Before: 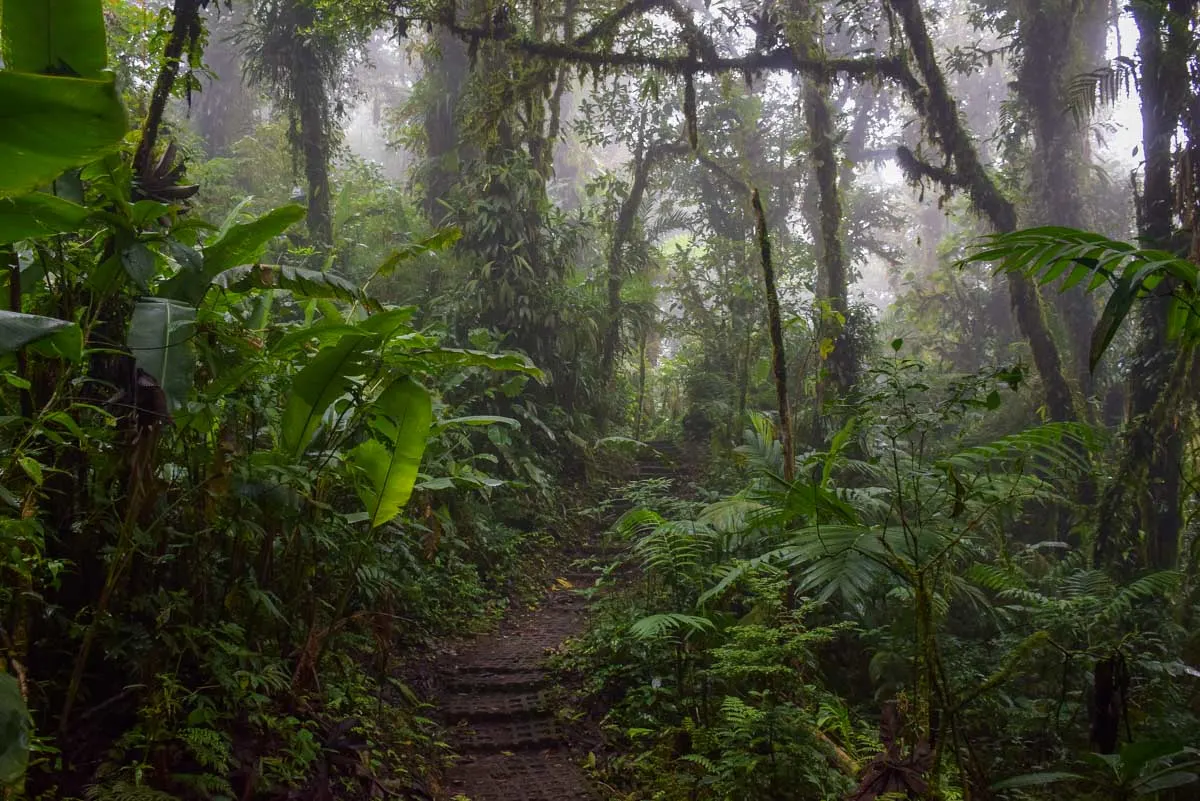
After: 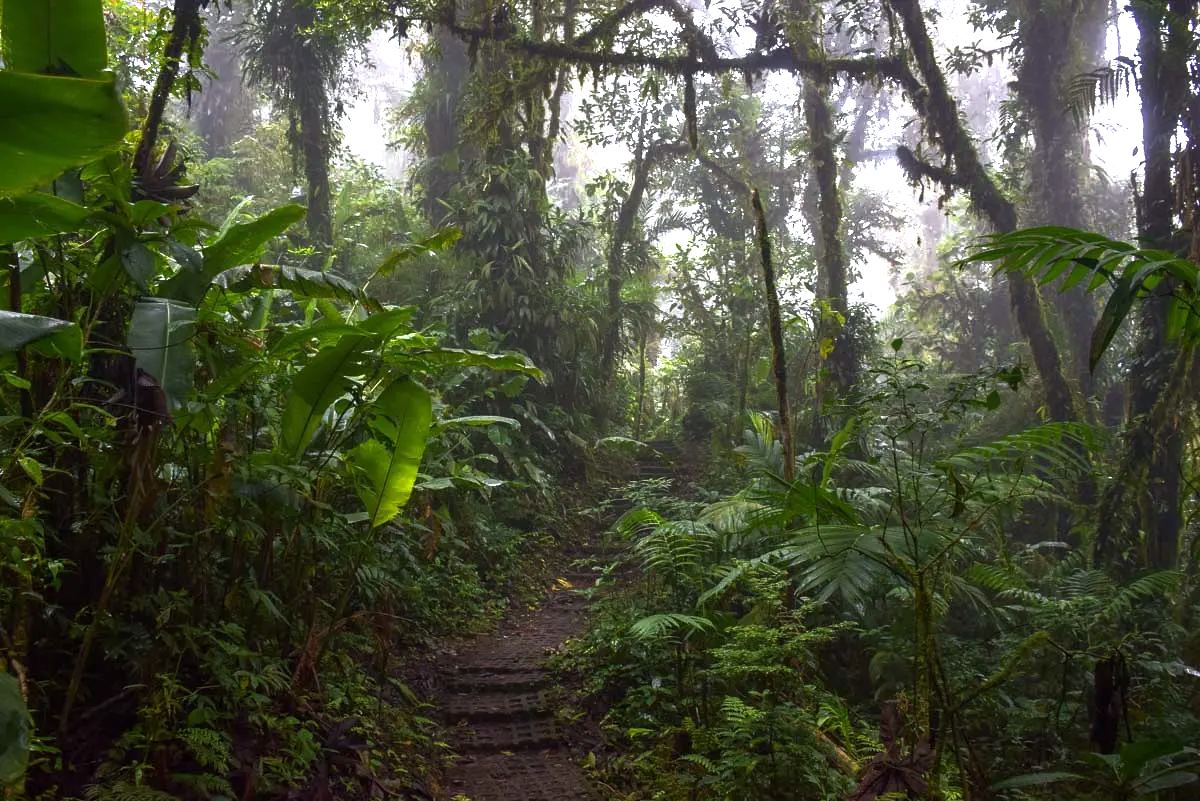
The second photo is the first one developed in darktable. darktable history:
exposure: exposure 1.16 EV, compensate exposure bias true, compensate highlight preservation false
white balance: red 0.988, blue 1.017
rgb curve: curves: ch0 [(0, 0) (0.415, 0.237) (1, 1)]
